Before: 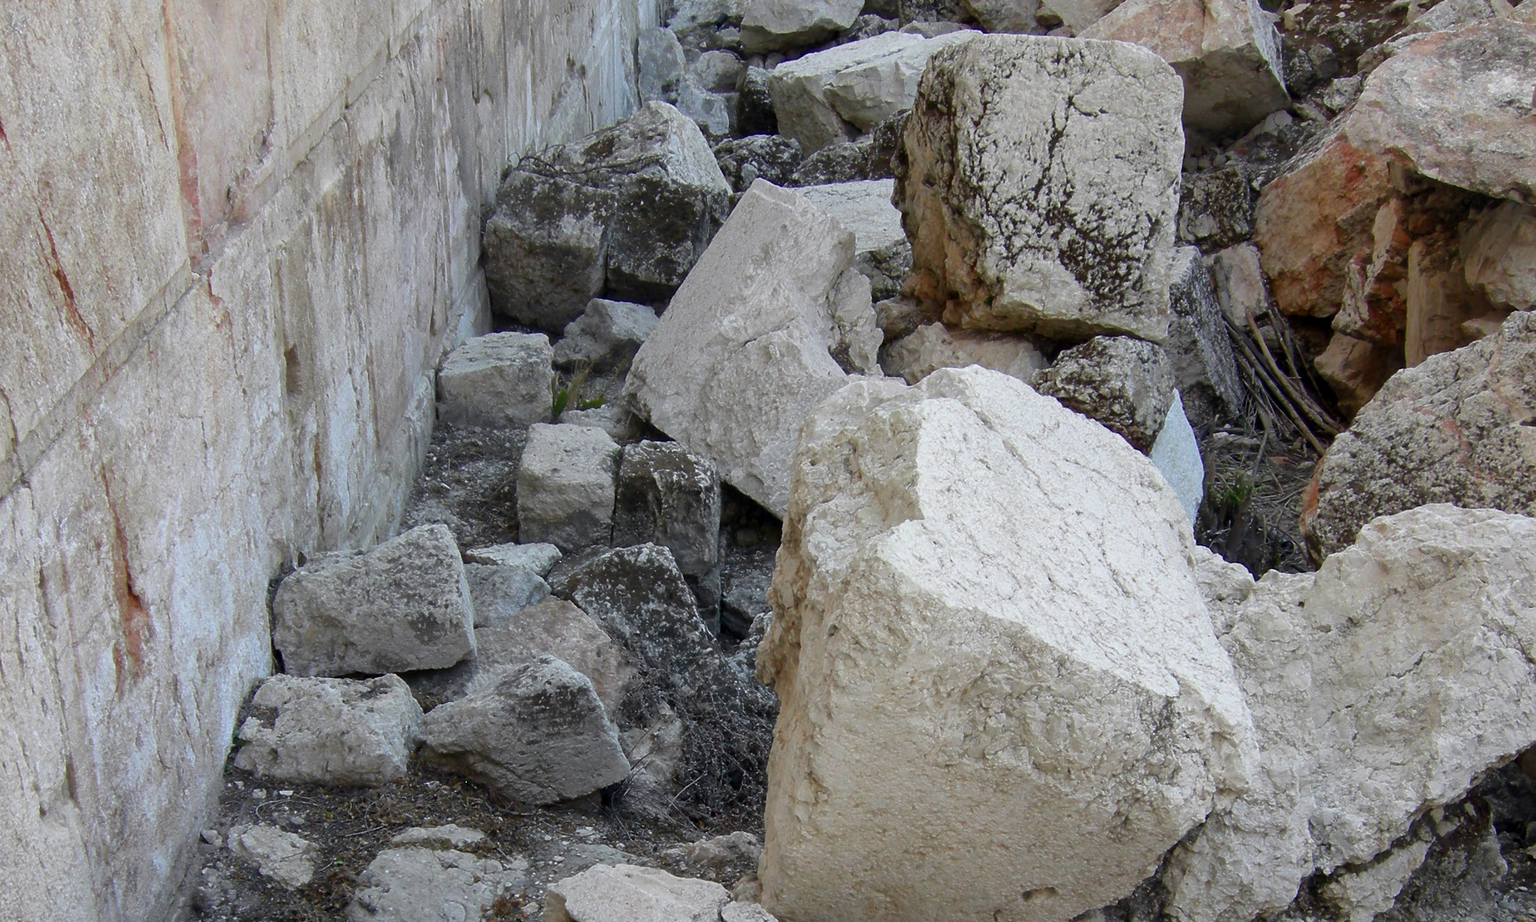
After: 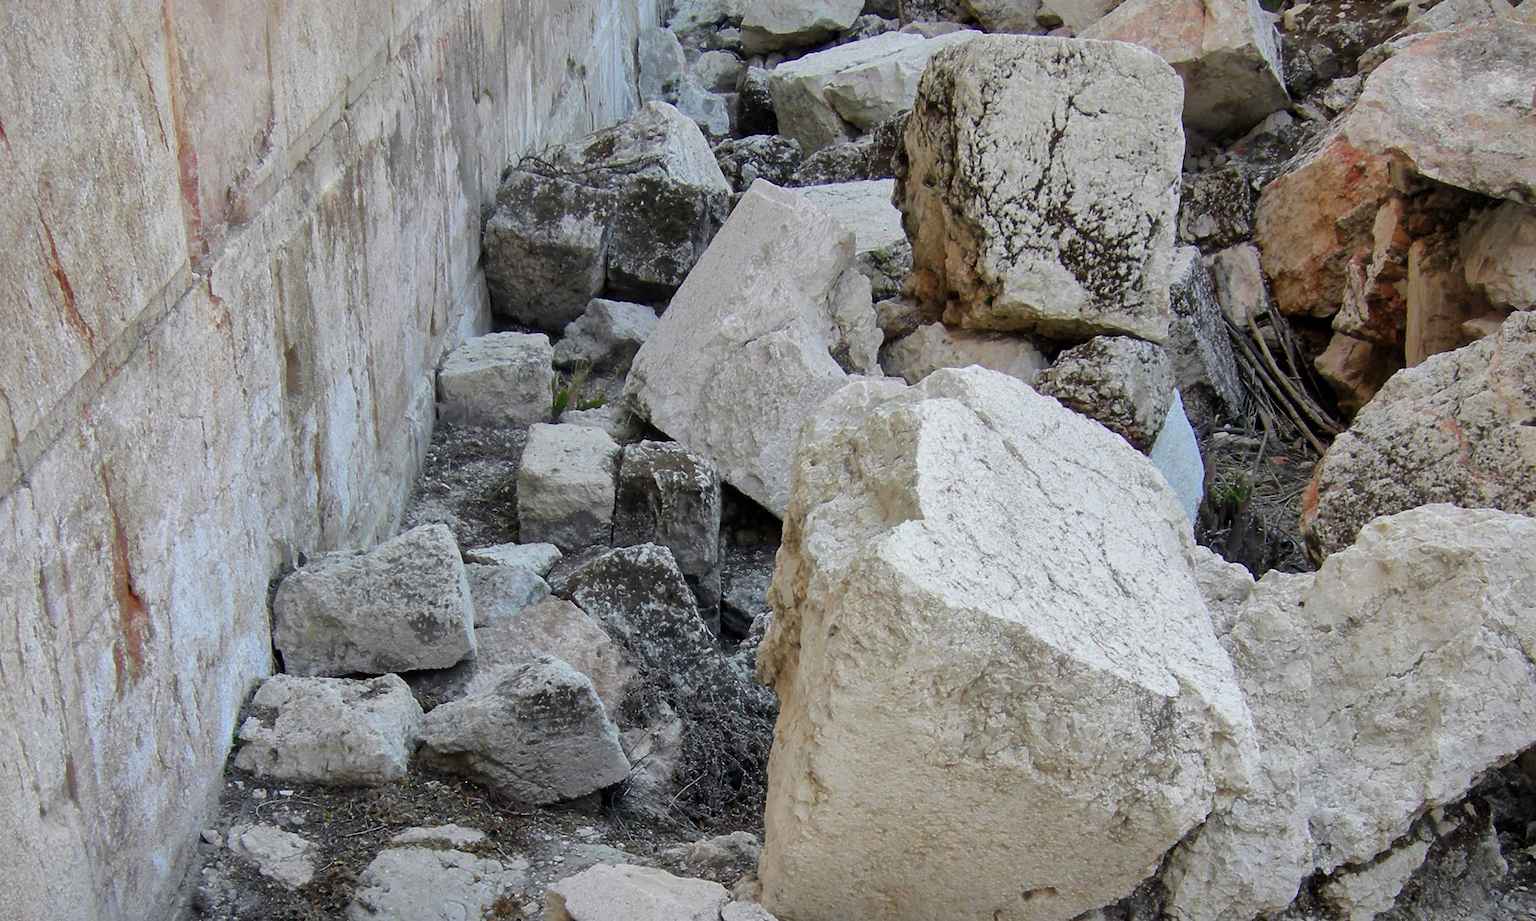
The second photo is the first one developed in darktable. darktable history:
color calibration: illuminant same as pipeline (D50), adaptation none (bypass), gamut compression 1.72
vignetting: fall-off start 85%, fall-off radius 80%, brightness -0.182, saturation -0.3, width/height ratio 1.219, dithering 8-bit output, unbound false
shadows and highlights: shadows 40, highlights -60
tone curve: curves: ch0 [(0, 0) (0.004, 0.001) (0.133, 0.112) (0.325, 0.362) (0.832, 0.893) (1, 1)], color space Lab, linked channels, preserve colors none
